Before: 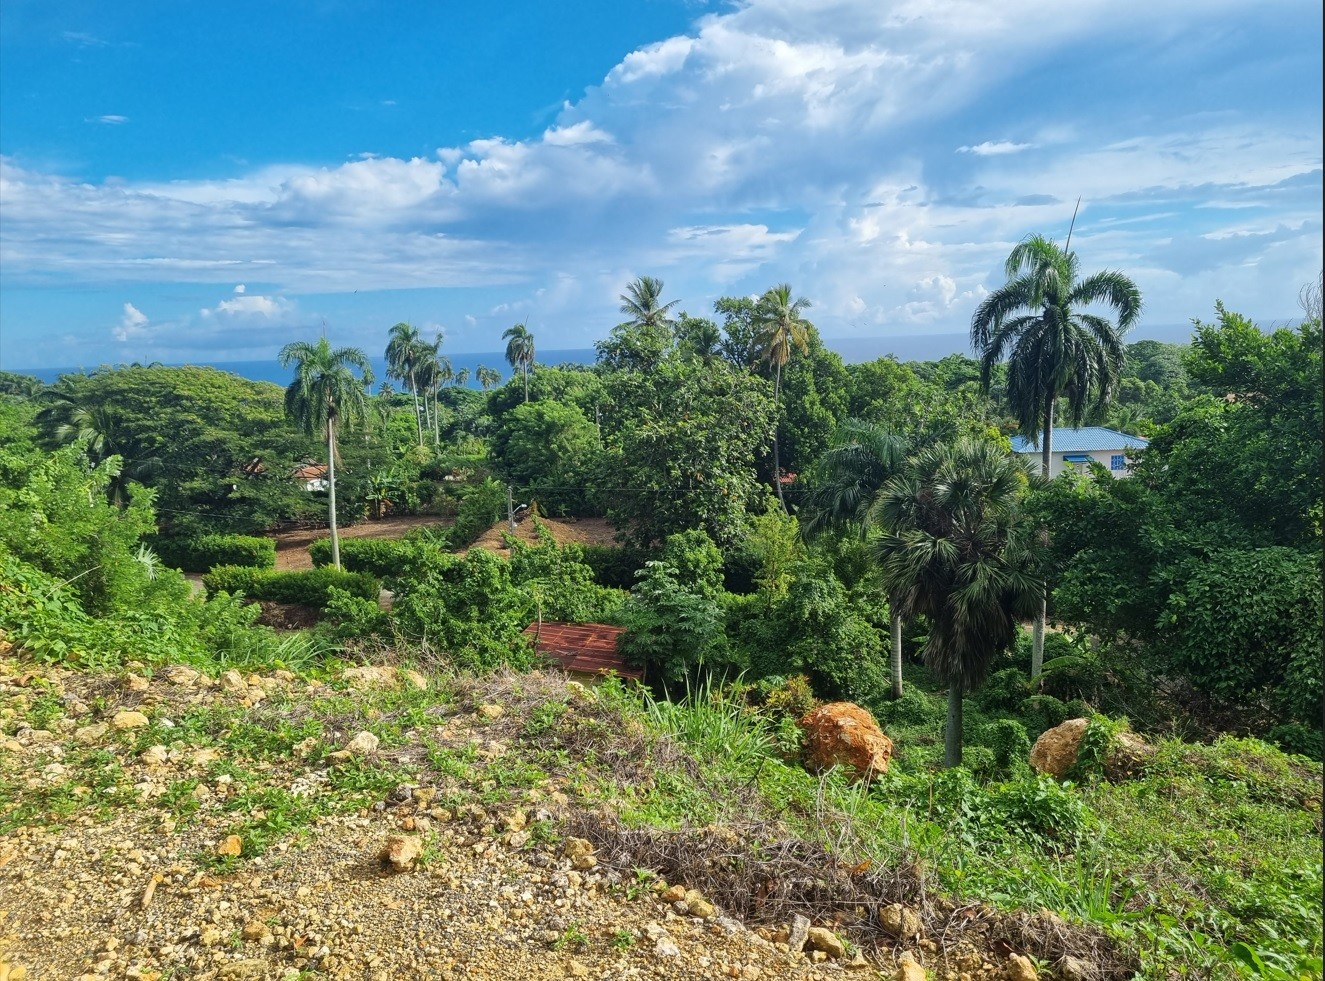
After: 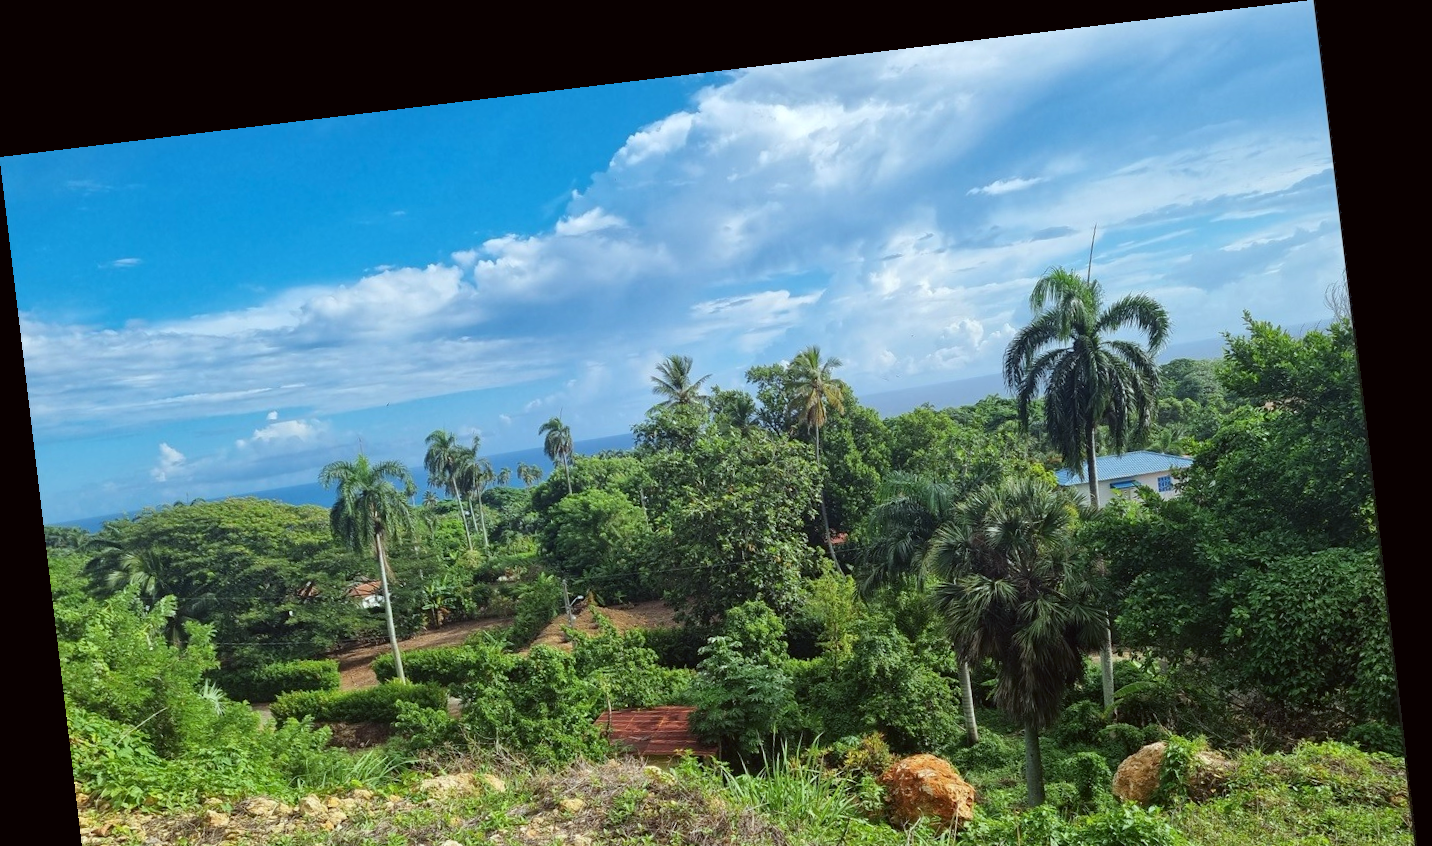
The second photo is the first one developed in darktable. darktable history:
crop: bottom 24.967%
rotate and perspective: rotation -6.83°, automatic cropping off
color correction: highlights a* -2.73, highlights b* -2.09, shadows a* 2.41, shadows b* 2.73
